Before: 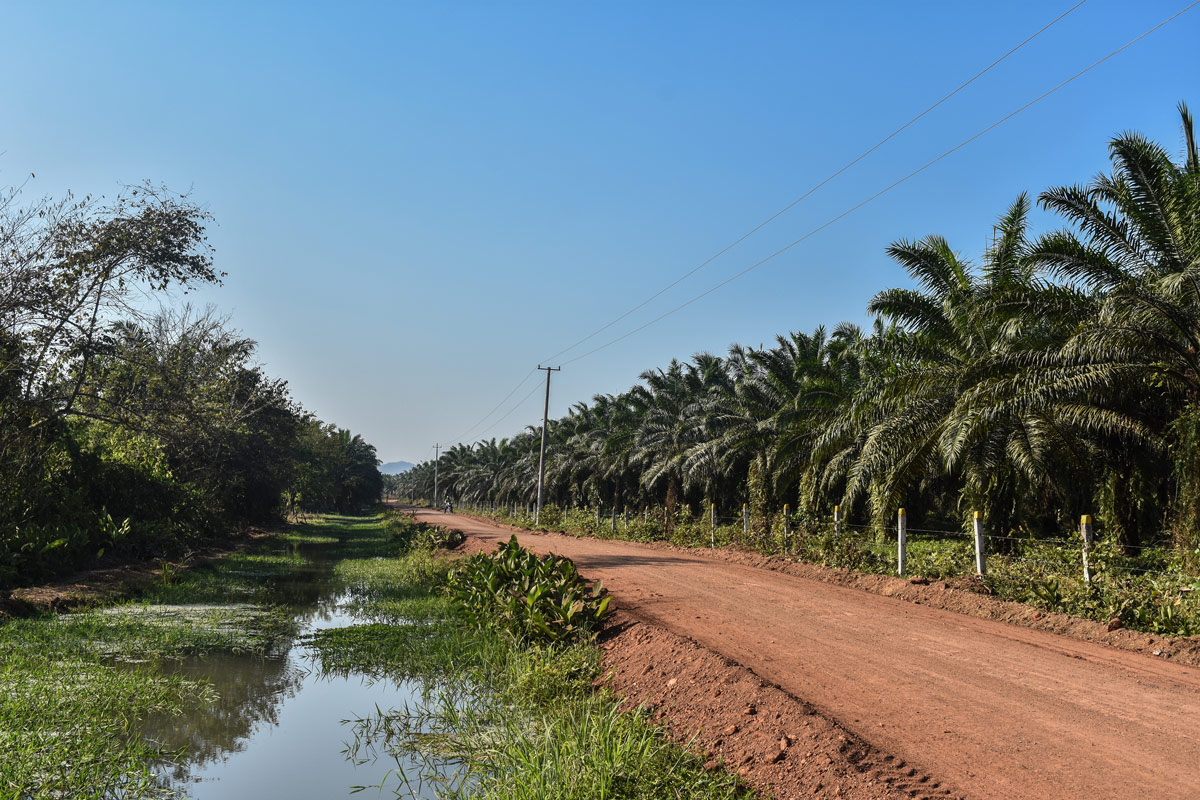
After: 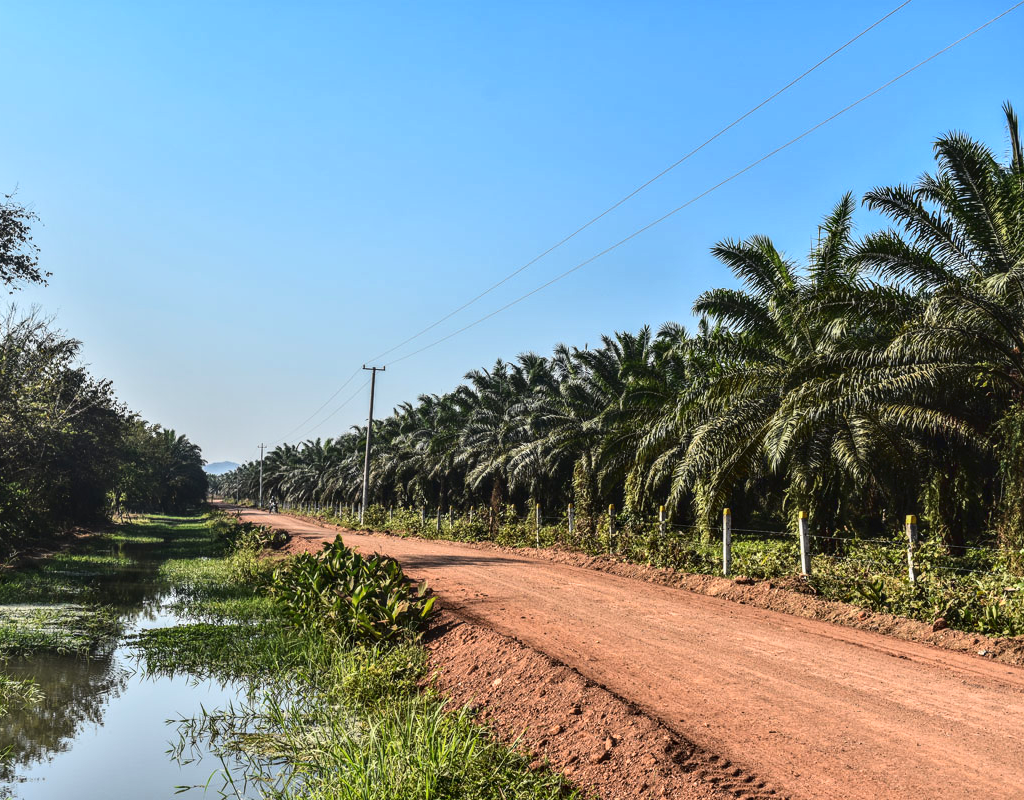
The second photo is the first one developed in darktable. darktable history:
exposure: exposure 0.207 EV, compensate highlight preservation false
tone curve: curves: ch0 [(0, 0.032) (0.181, 0.156) (0.751, 0.829) (1, 1)], color space Lab, linked channels, preserve colors none
local contrast: on, module defaults
crop and rotate: left 14.584%
